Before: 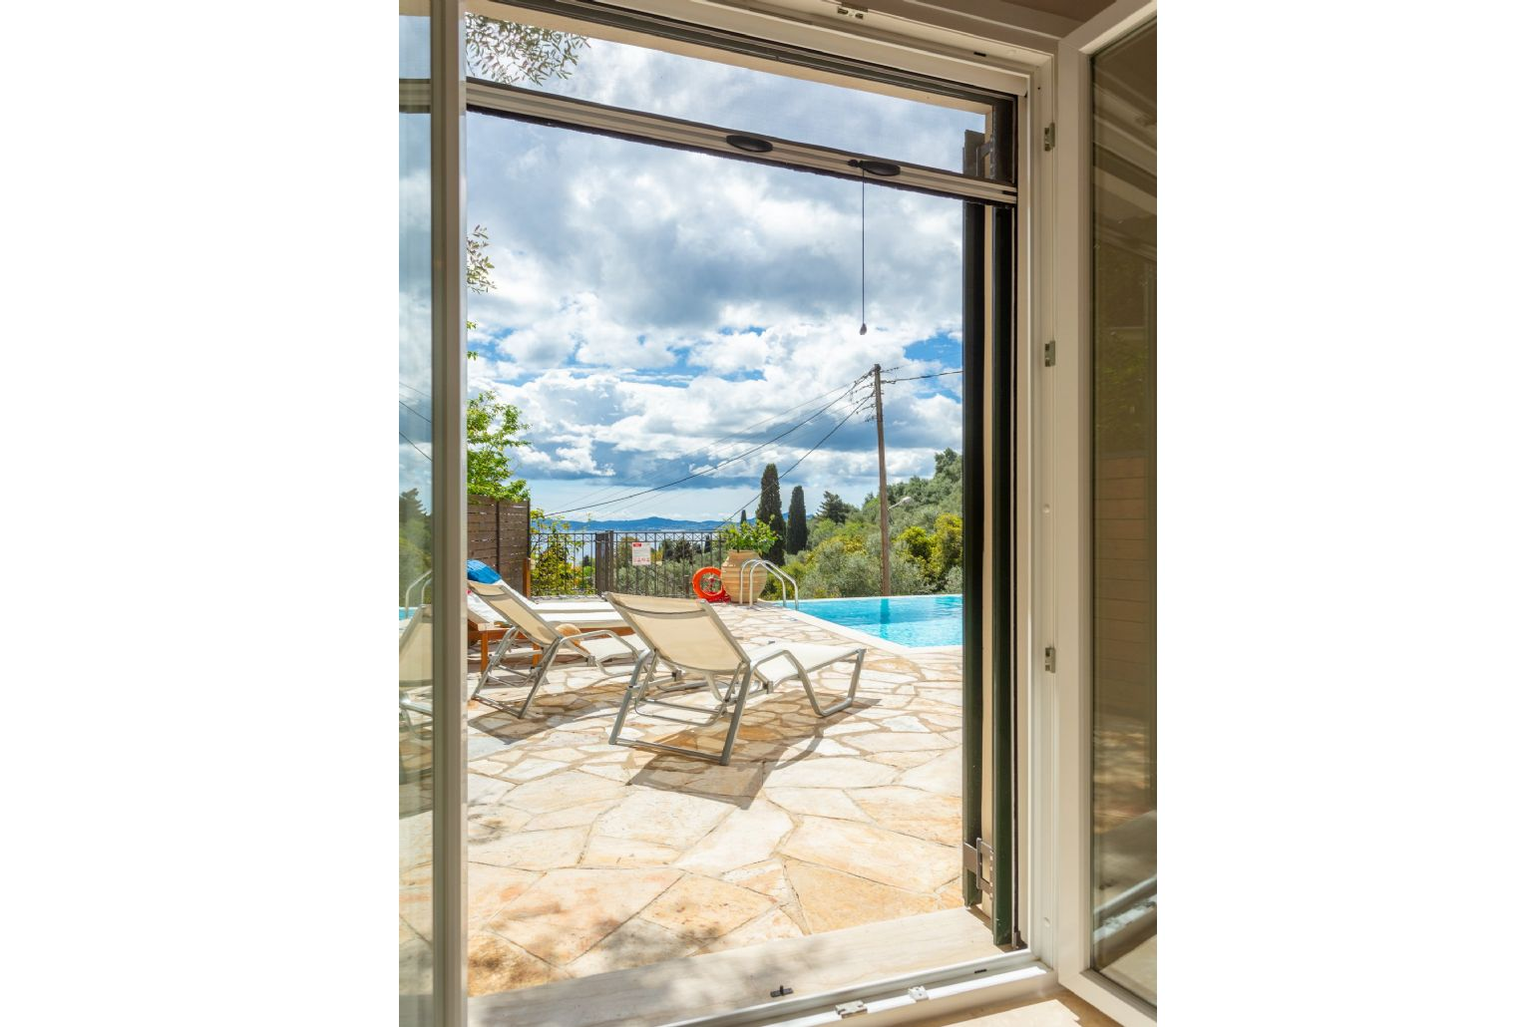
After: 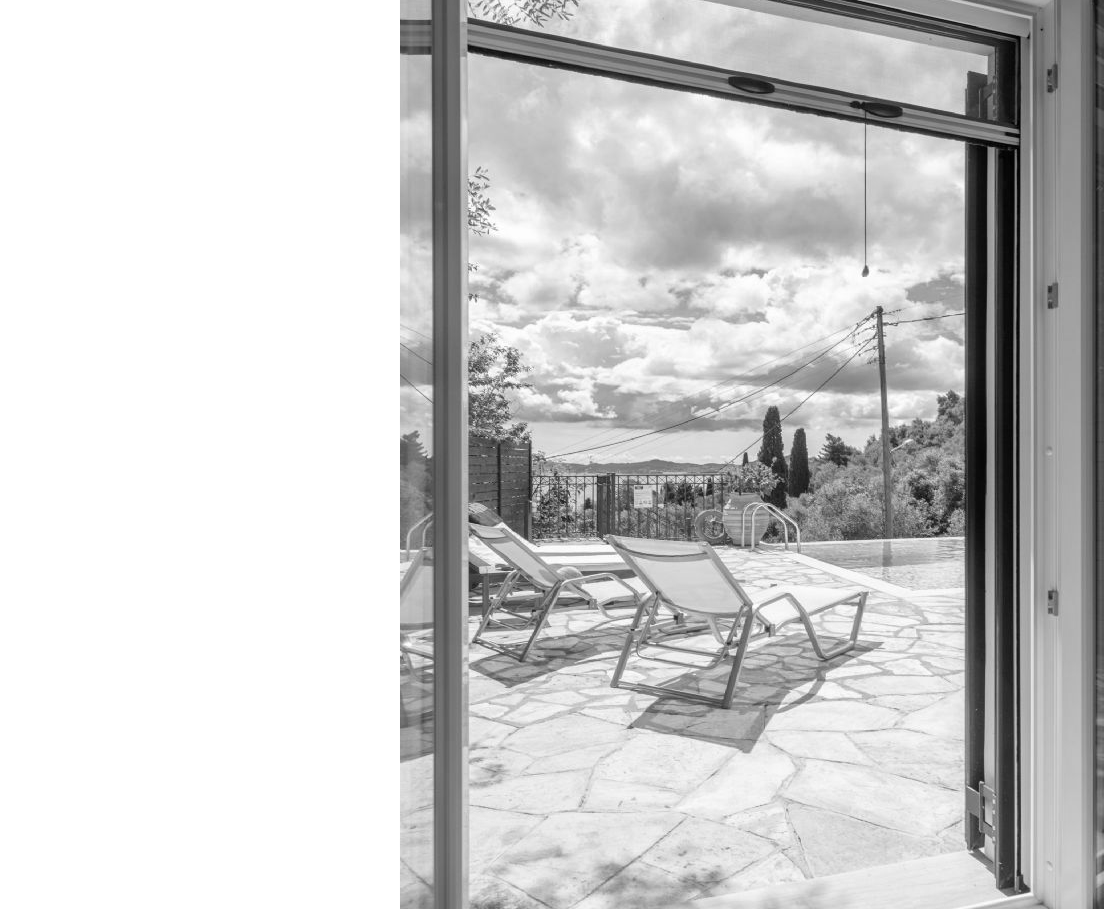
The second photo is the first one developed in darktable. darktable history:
monochrome: on, module defaults
crop: top 5.803%, right 27.864%, bottom 5.804%
